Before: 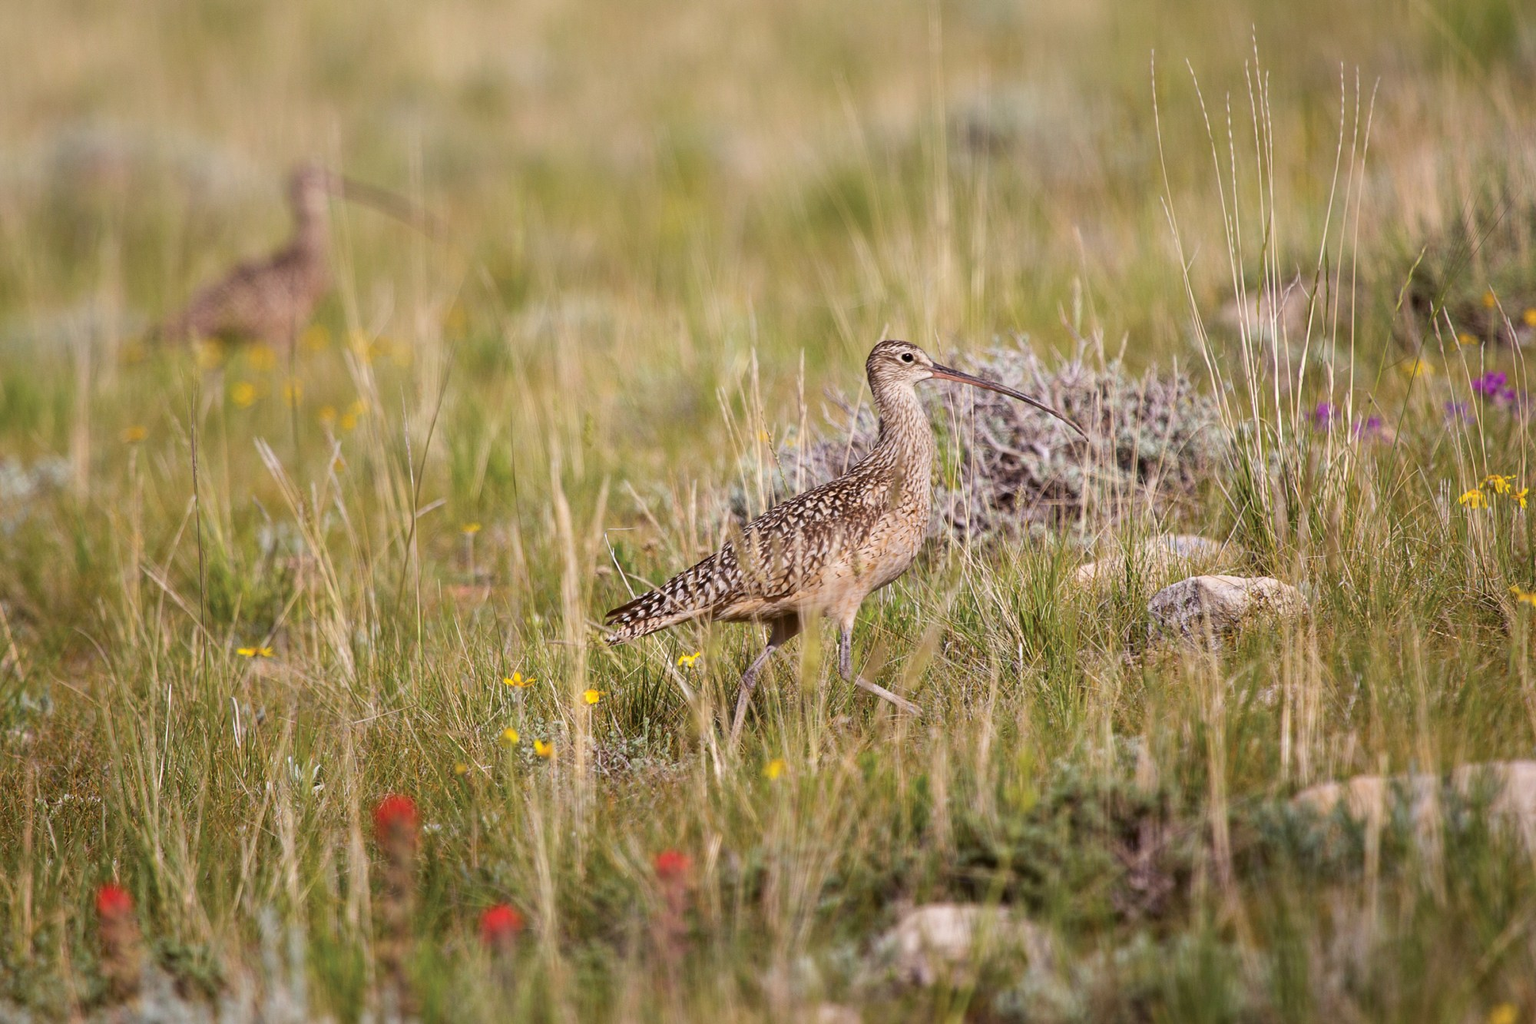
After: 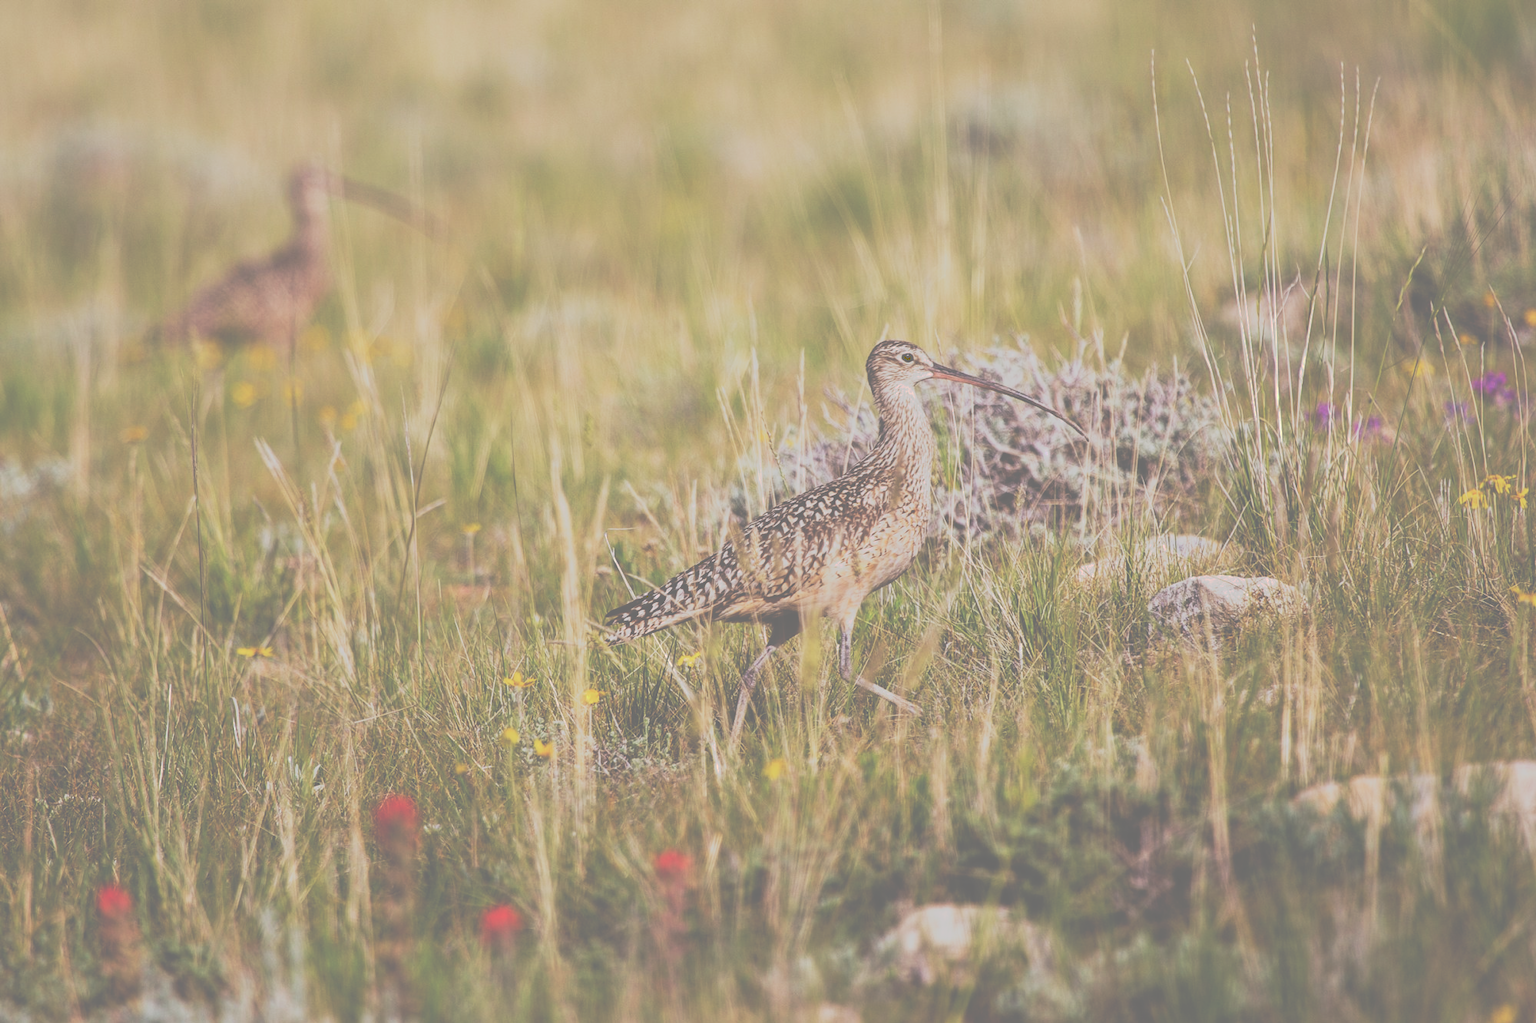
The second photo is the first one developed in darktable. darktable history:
tone curve: curves: ch0 [(0, 0) (0.003, 0.449) (0.011, 0.449) (0.025, 0.449) (0.044, 0.45) (0.069, 0.453) (0.1, 0.453) (0.136, 0.455) (0.177, 0.458) (0.224, 0.462) (0.277, 0.47) (0.335, 0.491) (0.399, 0.522) (0.468, 0.561) (0.543, 0.619) (0.623, 0.69) (0.709, 0.756) (0.801, 0.802) (0.898, 0.825) (1, 1)], preserve colors none
